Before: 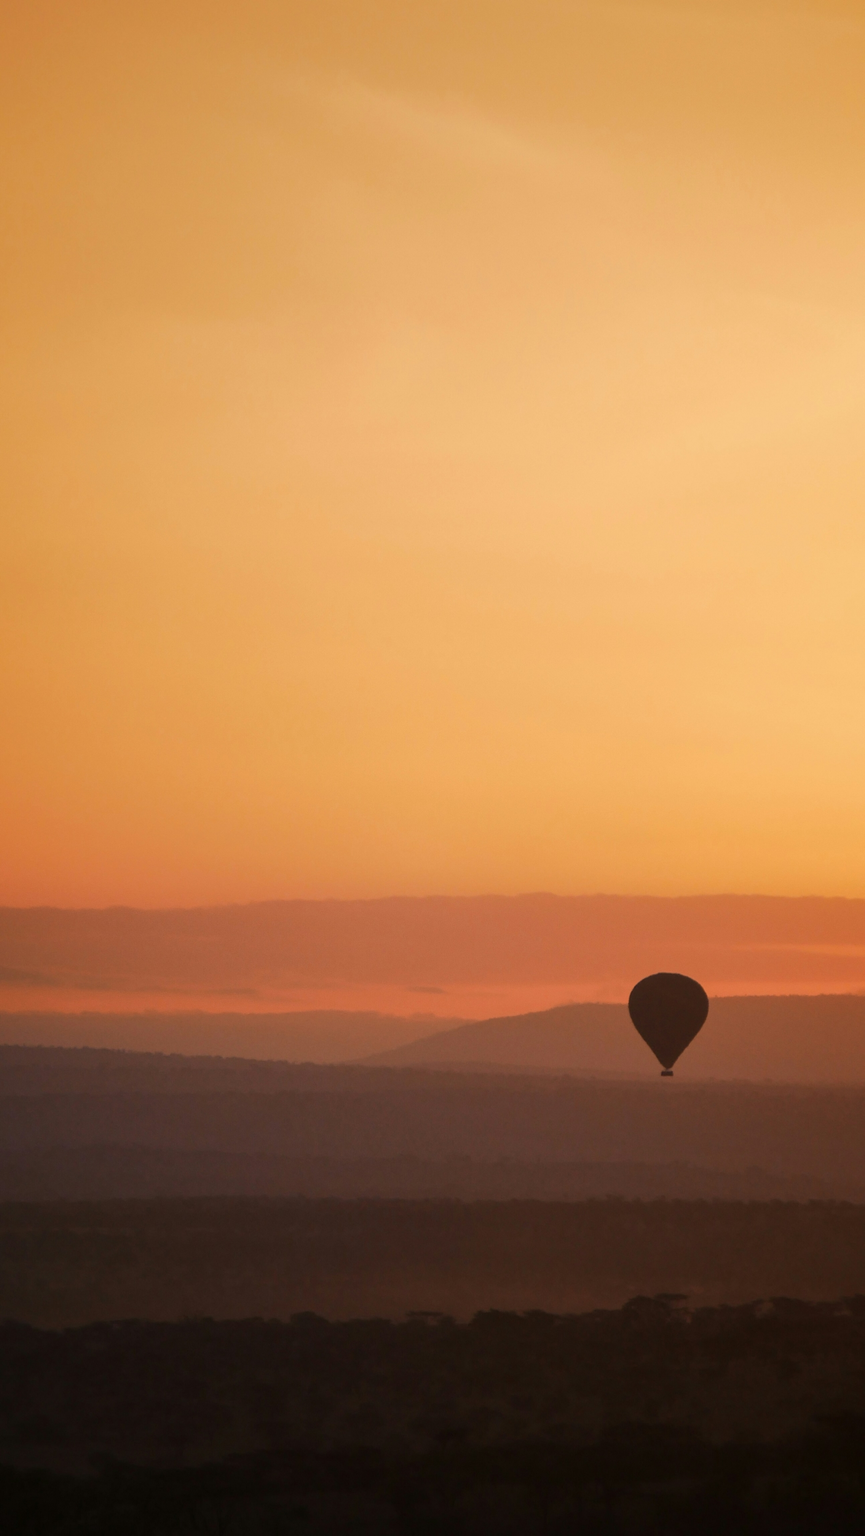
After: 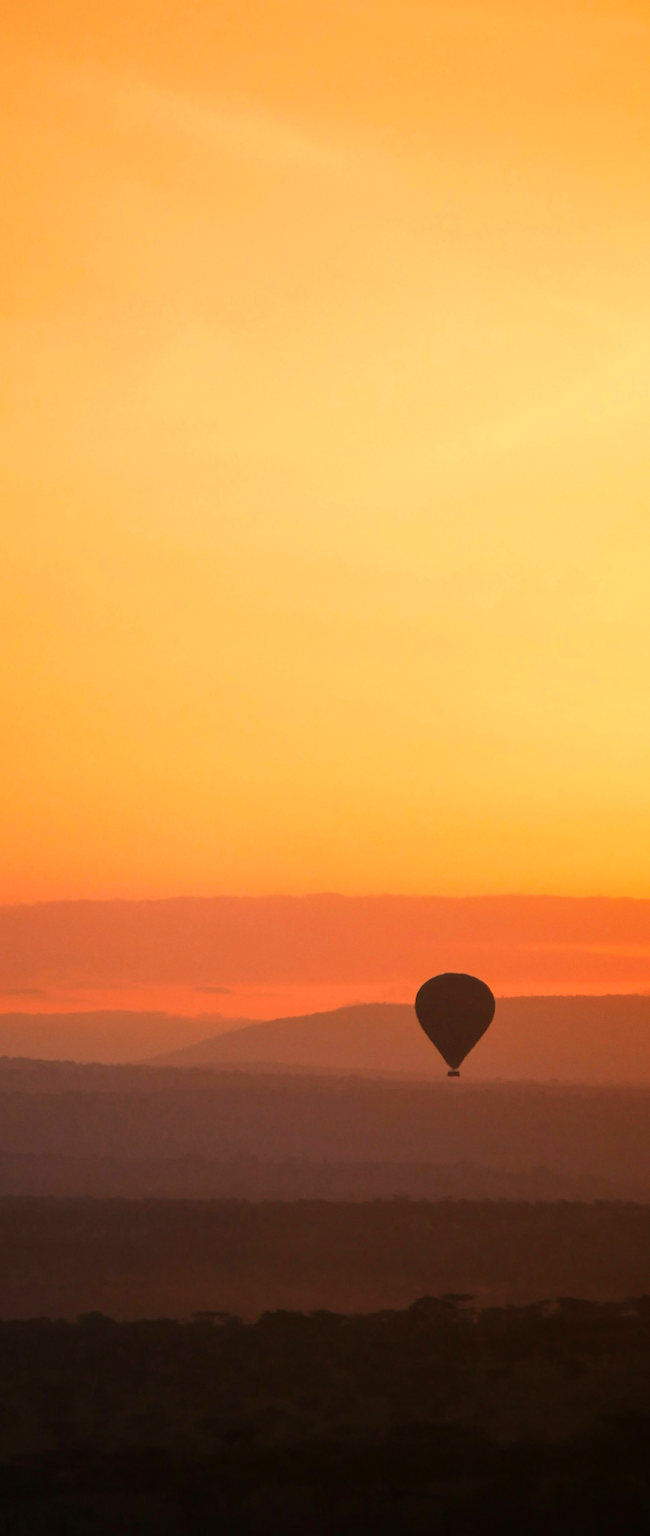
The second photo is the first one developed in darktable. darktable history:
tone equalizer: -8 EV -0.449 EV, -7 EV -0.415 EV, -6 EV -0.353 EV, -5 EV -0.214 EV, -3 EV 0.241 EV, -2 EV 0.334 EV, -1 EV 0.369 EV, +0 EV 0.412 EV, smoothing diameter 24.9%, edges refinement/feathering 11.03, preserve details guided filter
crop and rotate: left 24.713%
color correction: highlights a* 3.48, highlights b* 1.91, saturation 1.22
